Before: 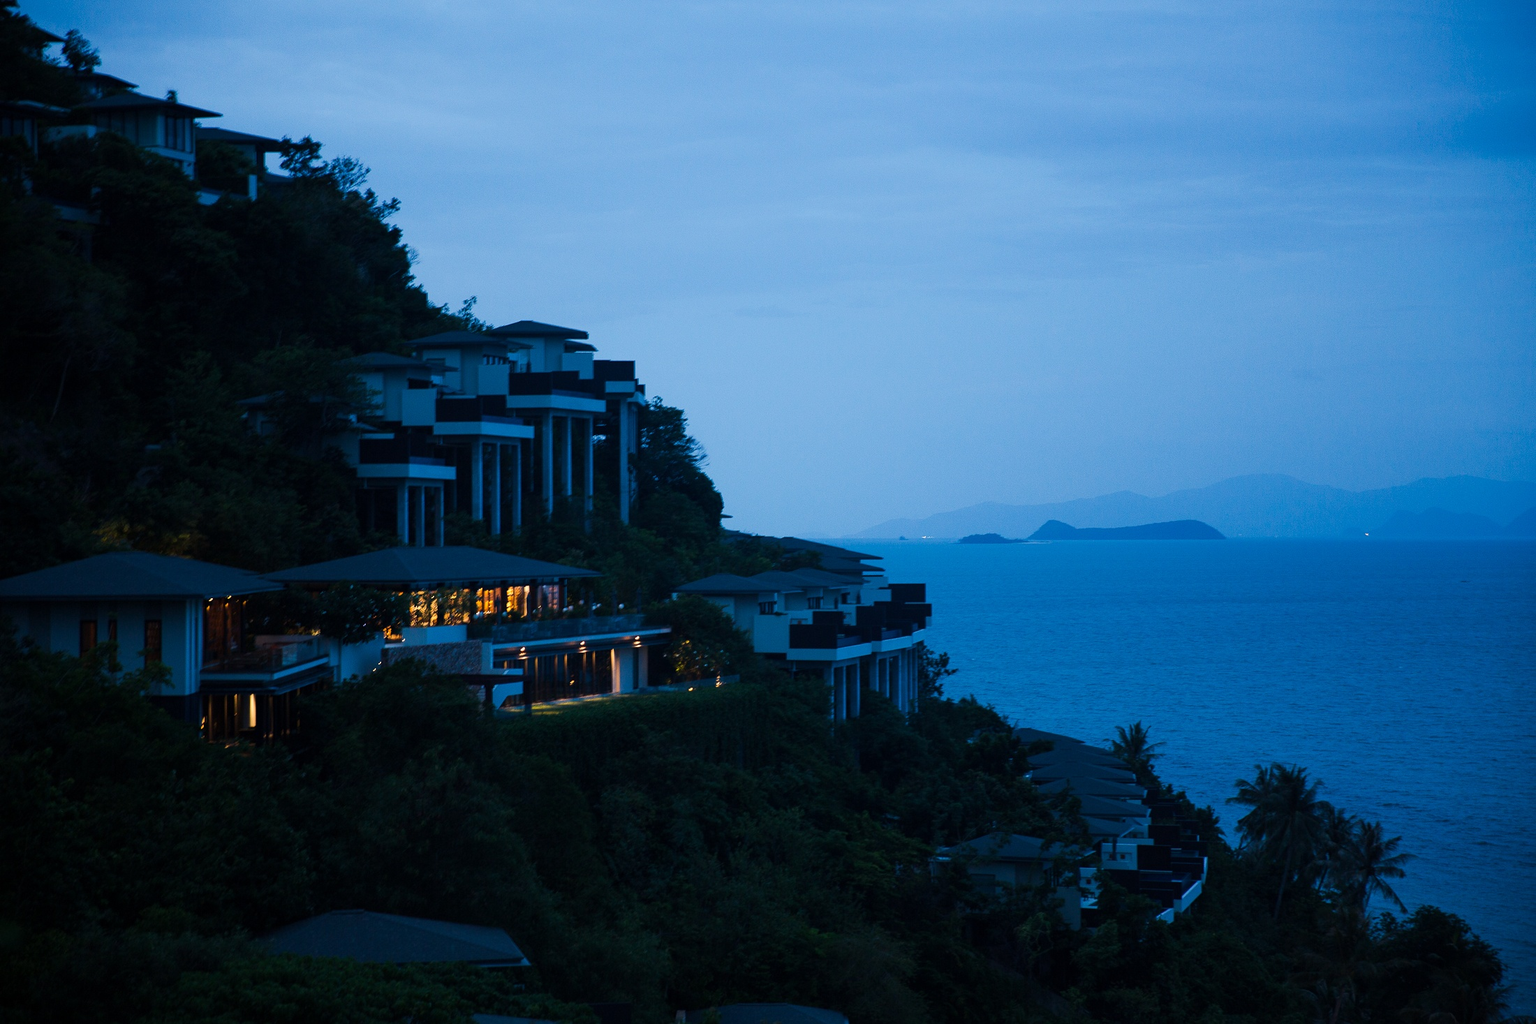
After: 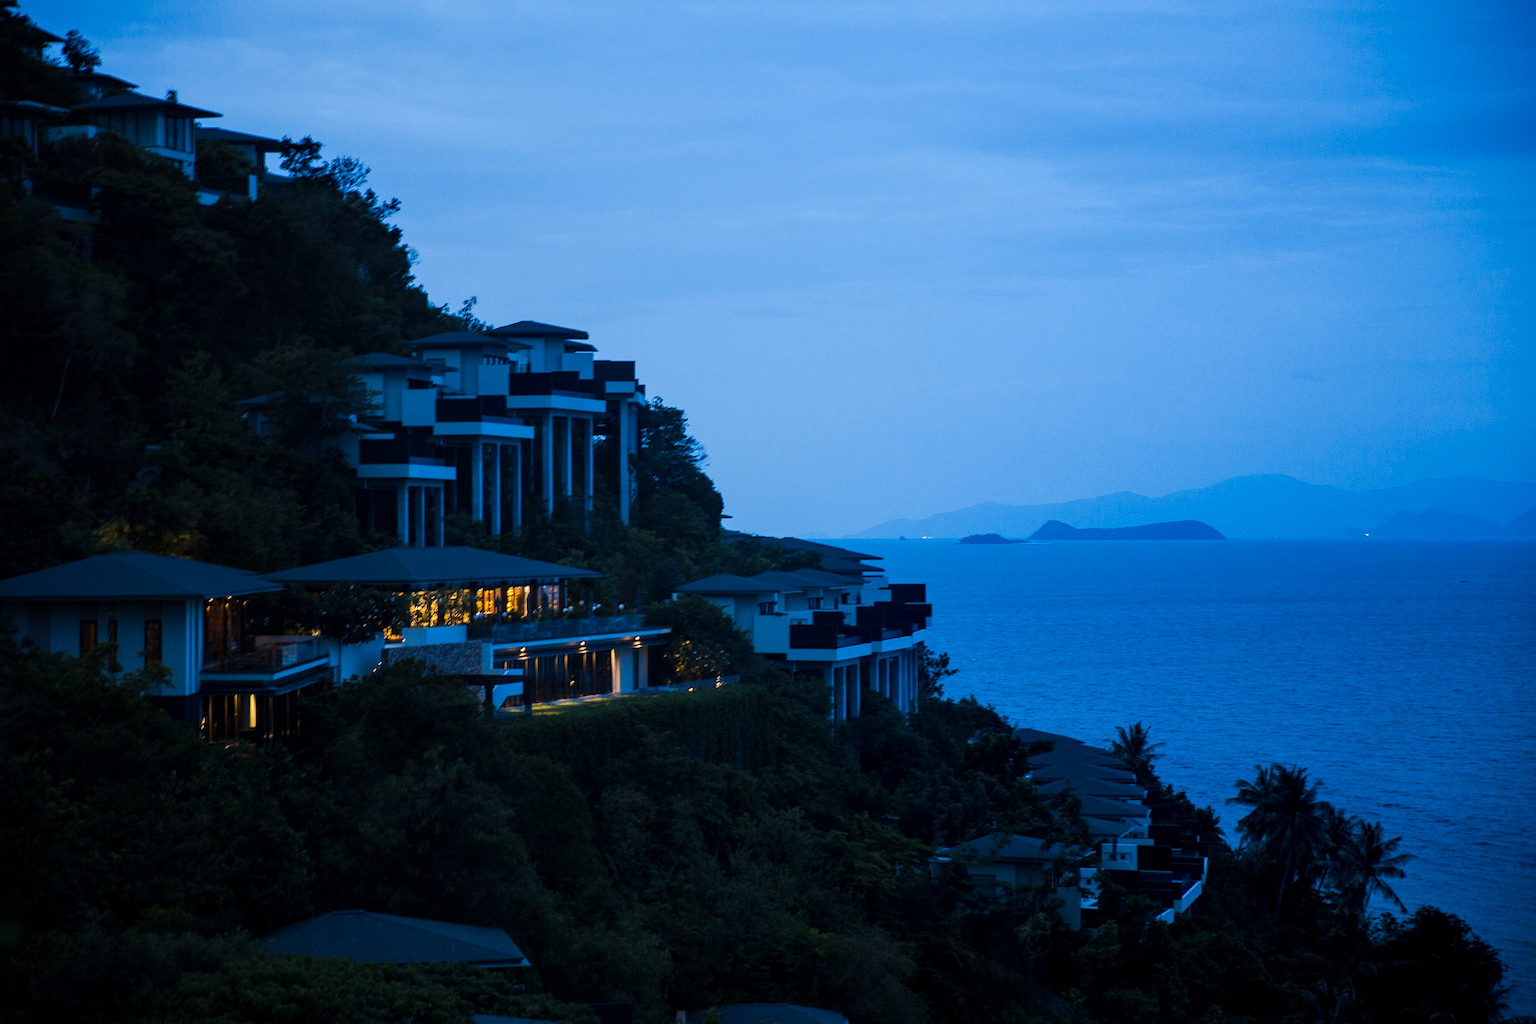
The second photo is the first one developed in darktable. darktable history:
local contrast: detail 130%
color contrast: green-magenta contrast 0.85, blue-yellow contrast 1.25, unbound 0
